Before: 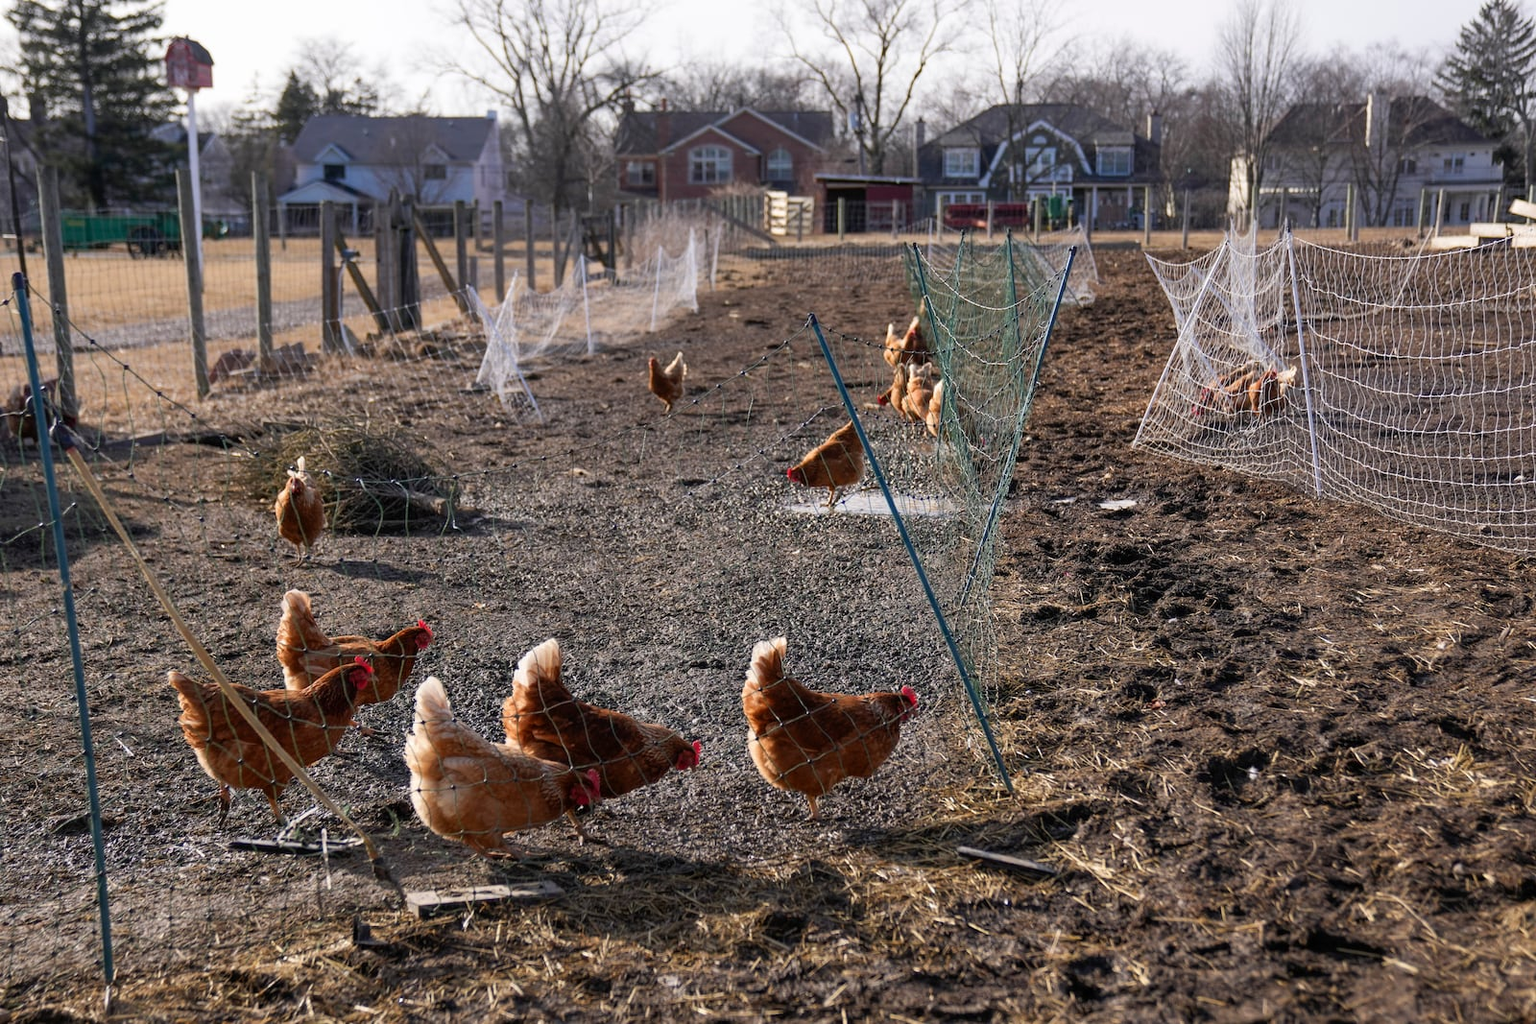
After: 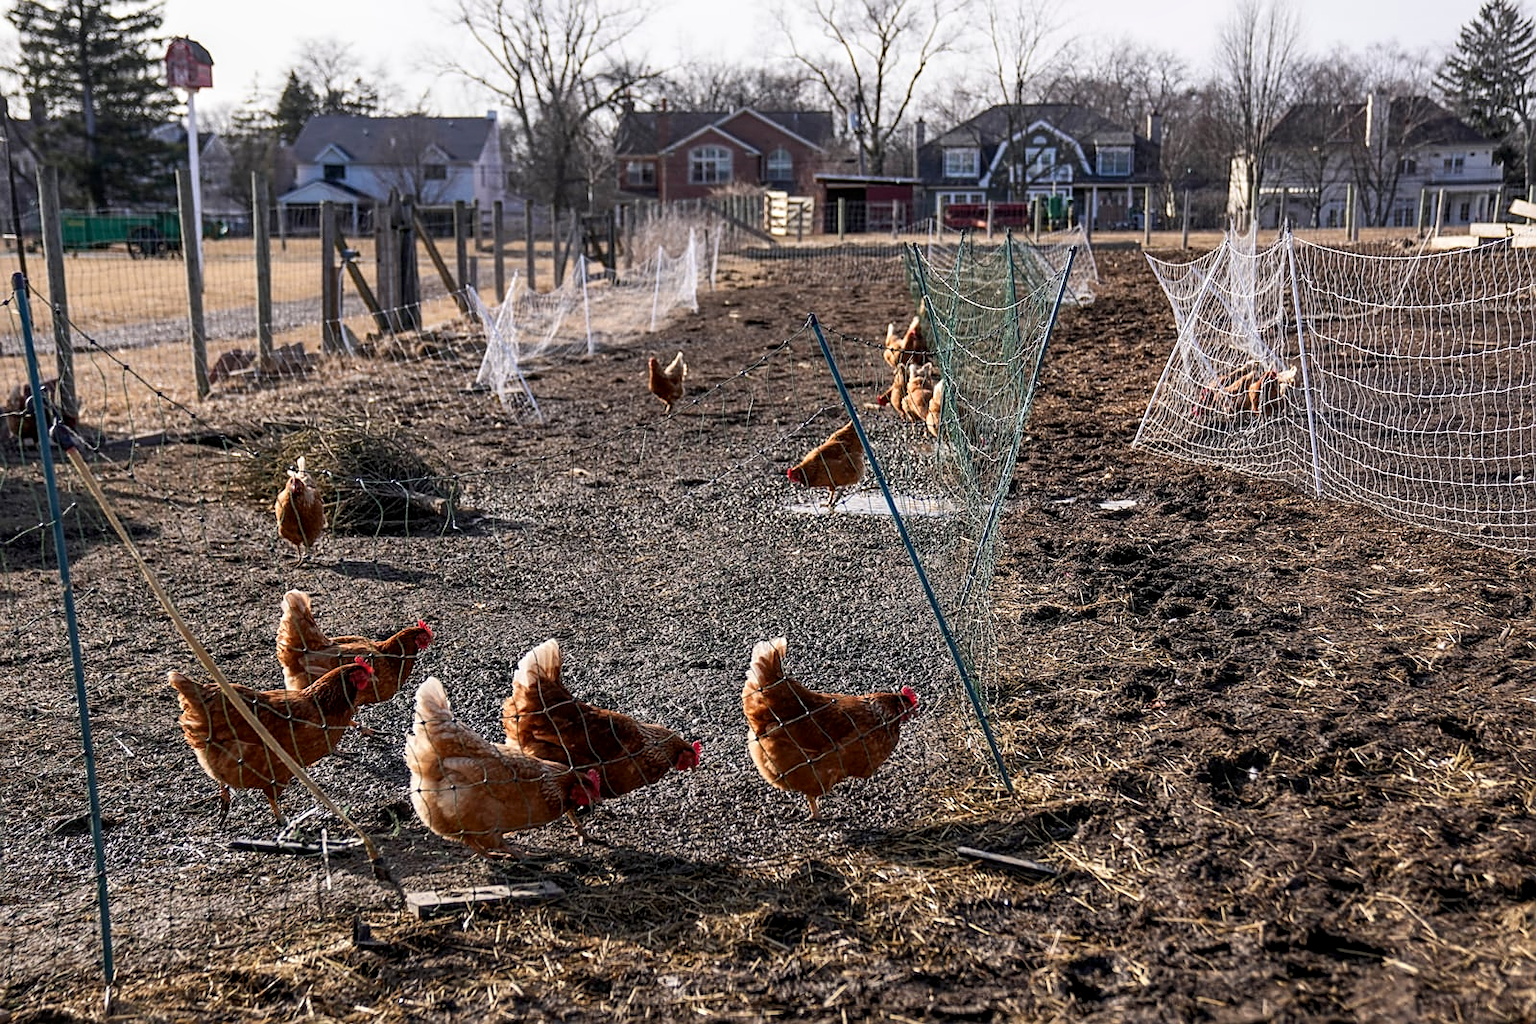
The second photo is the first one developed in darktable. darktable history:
local contrast: on, module defaults
sharpen: on, module defaults
contrast brightness saturation: contrast 0.14
